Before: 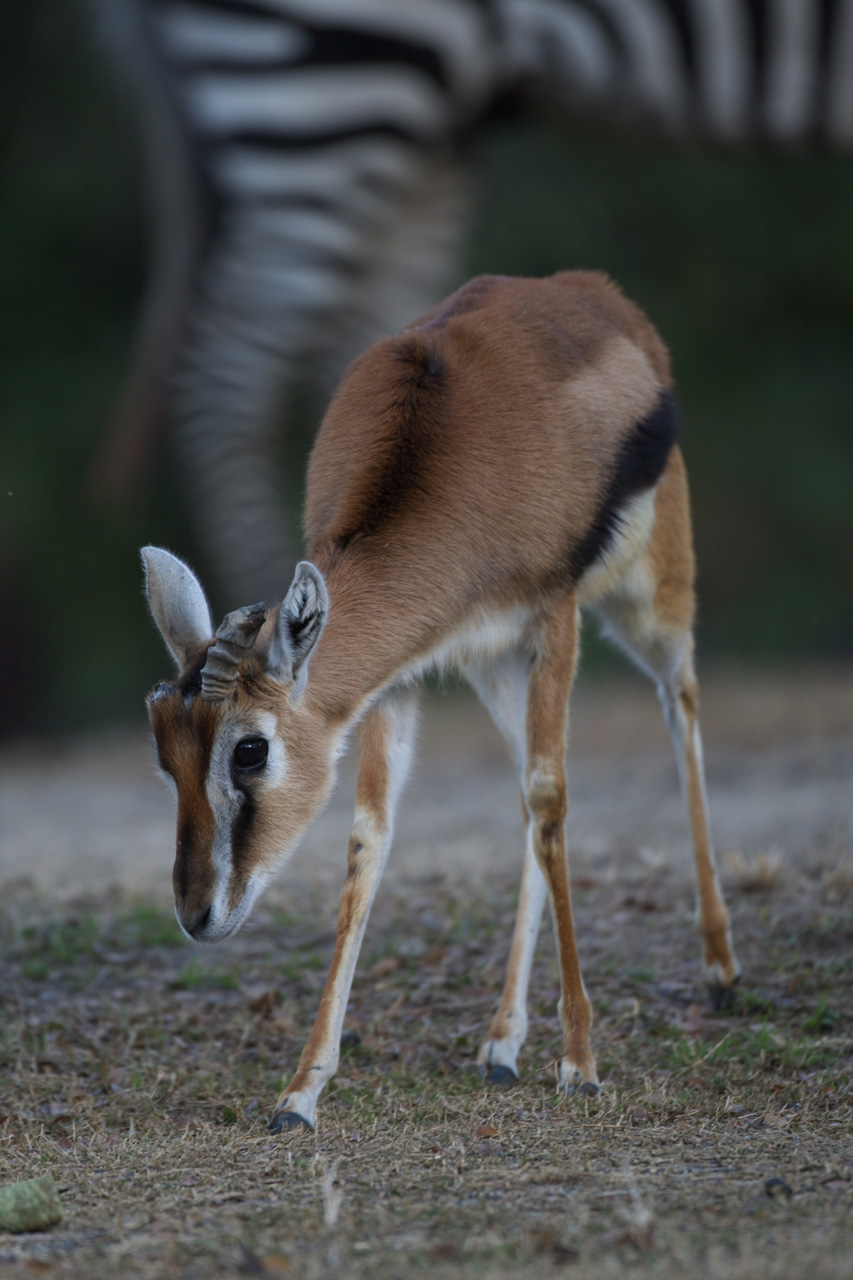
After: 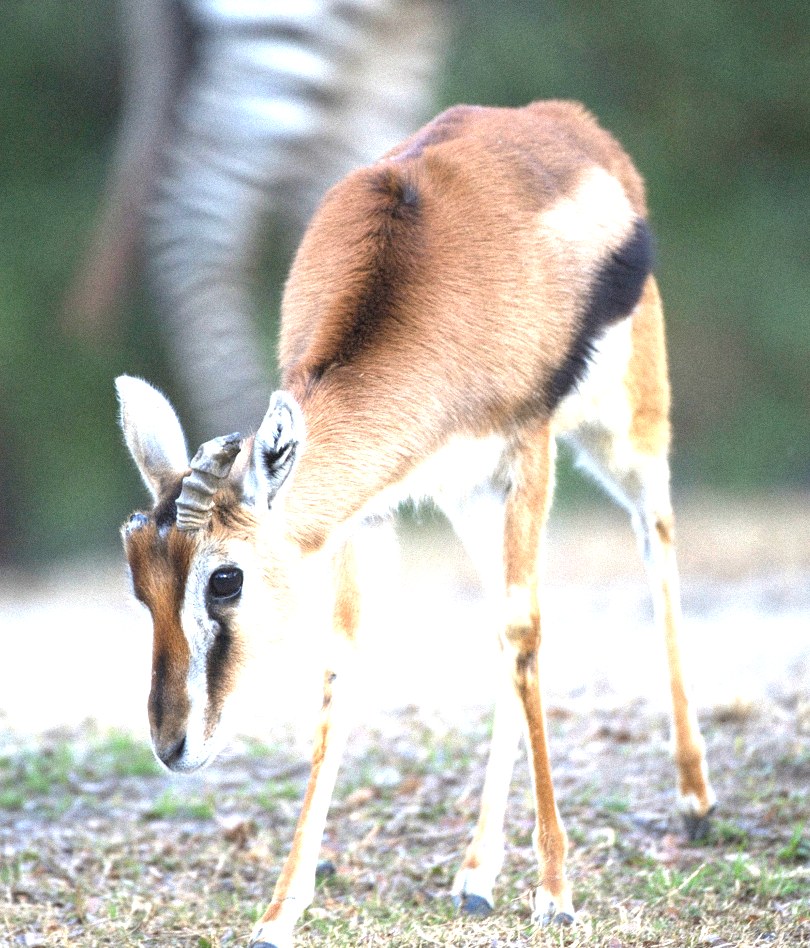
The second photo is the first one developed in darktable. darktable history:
grain: mid-tones bias 0%
crop and rotate: left 2.991%, top 13.302%, right 1.981%, bottom 12.636%
exposure: black level correction 0, exposure 1.741 EV, compensate exposure bias true, compensate highlight preservation false
